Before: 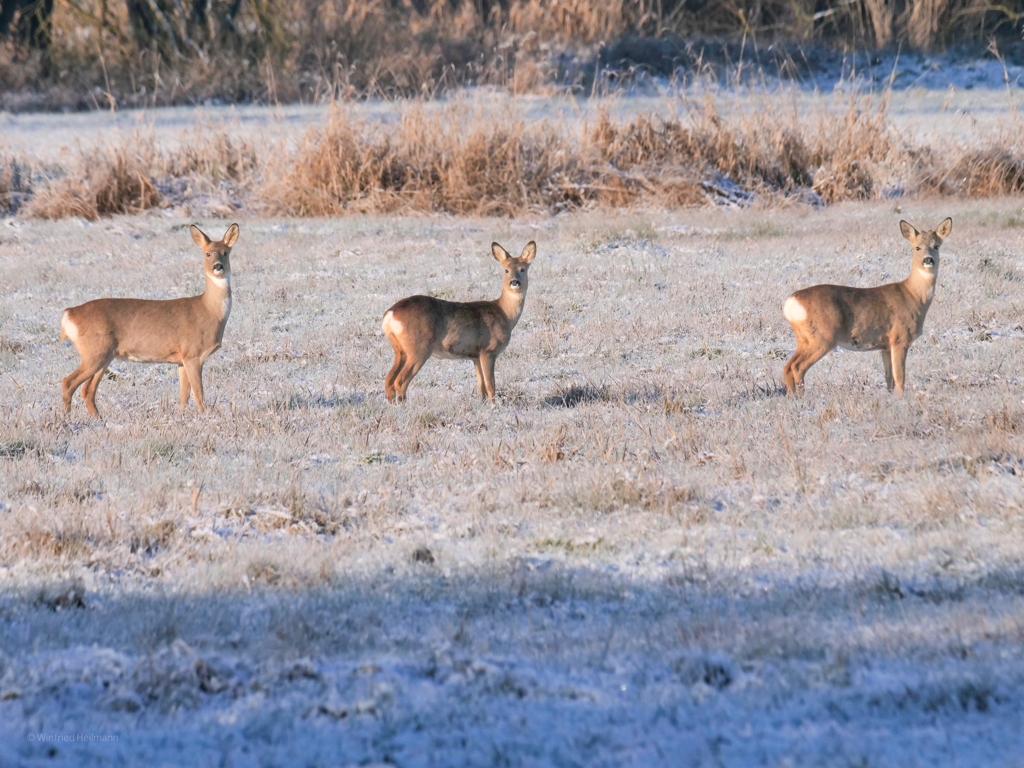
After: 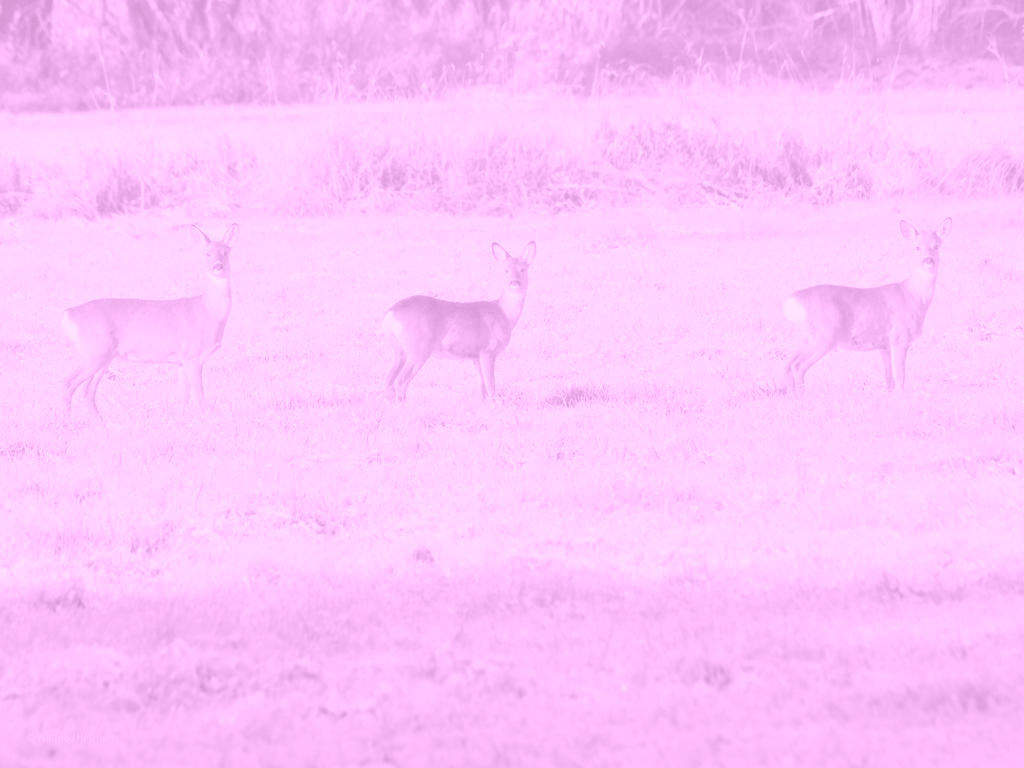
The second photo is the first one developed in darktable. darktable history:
velvia: on, module defaults
colorize: hue 331.2°, saturation 75%, source mix 30.28%, lightness 70.52%, version 1
